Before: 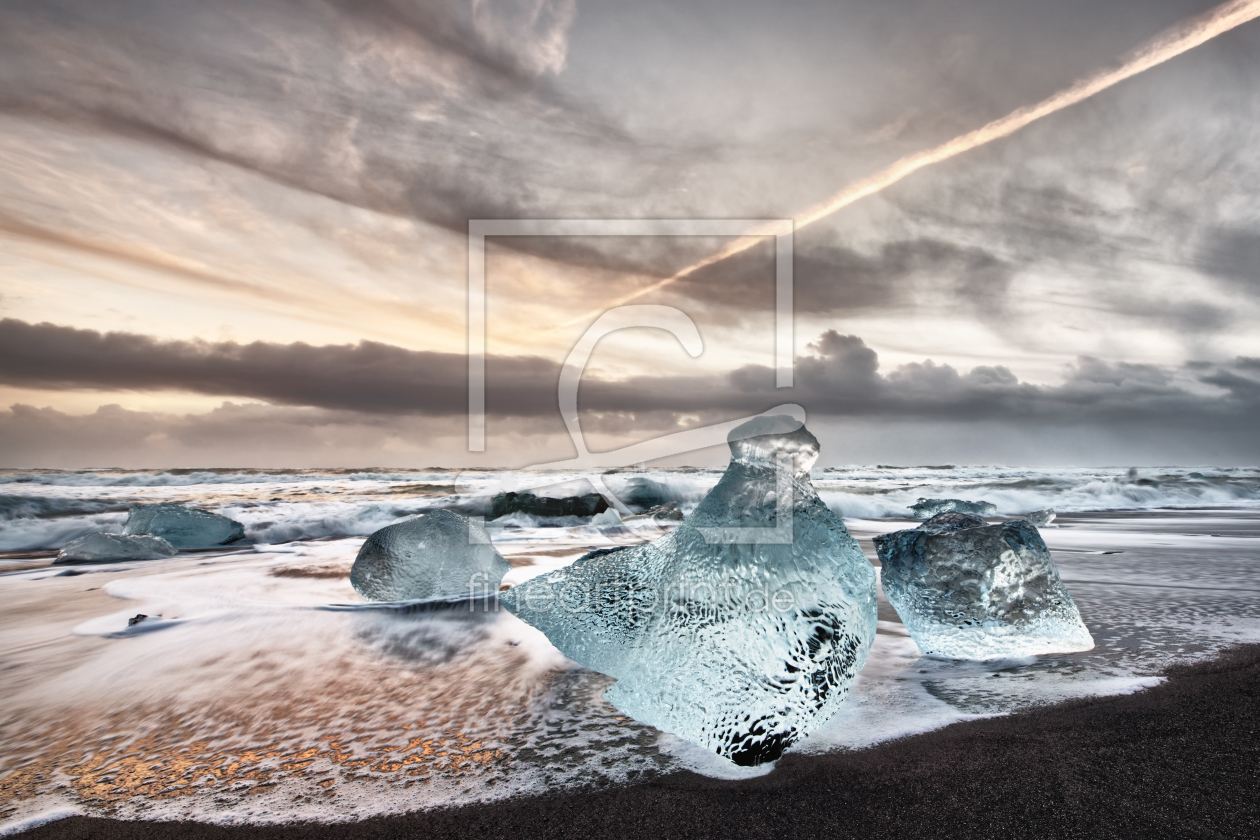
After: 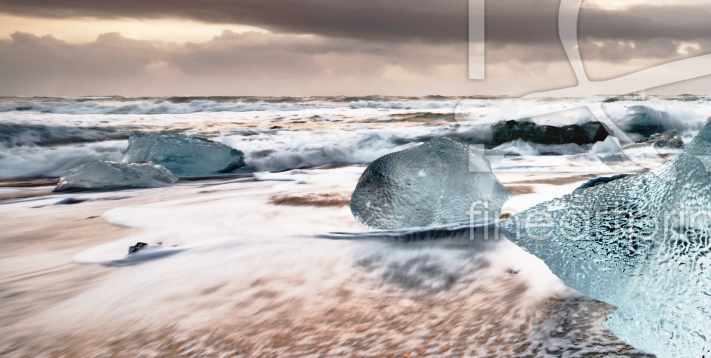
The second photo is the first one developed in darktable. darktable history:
crop: top 44.328%, right 43.526%, bottom 12.947%
tone curve: curves: ch0 [(0, 0.013) (0.117, 0.081) (0.257, 0.259) (0.408, 0.45) (0.611, 0.64) (0.81, 0.857) (1, 1)]; ch1 [(0, 0) (0.287, 0.198) (0.501, 0.506) (0.56, 0.584) (0.715, 0.741) (0.976, 0.992)]; ch2 [(0, 0) (0.369, 0.362) (0.5, 0.5) (0.537, 0.547) (0.59, 0.603) (0.681, 0.754) (1, 1)], preserve colors none
